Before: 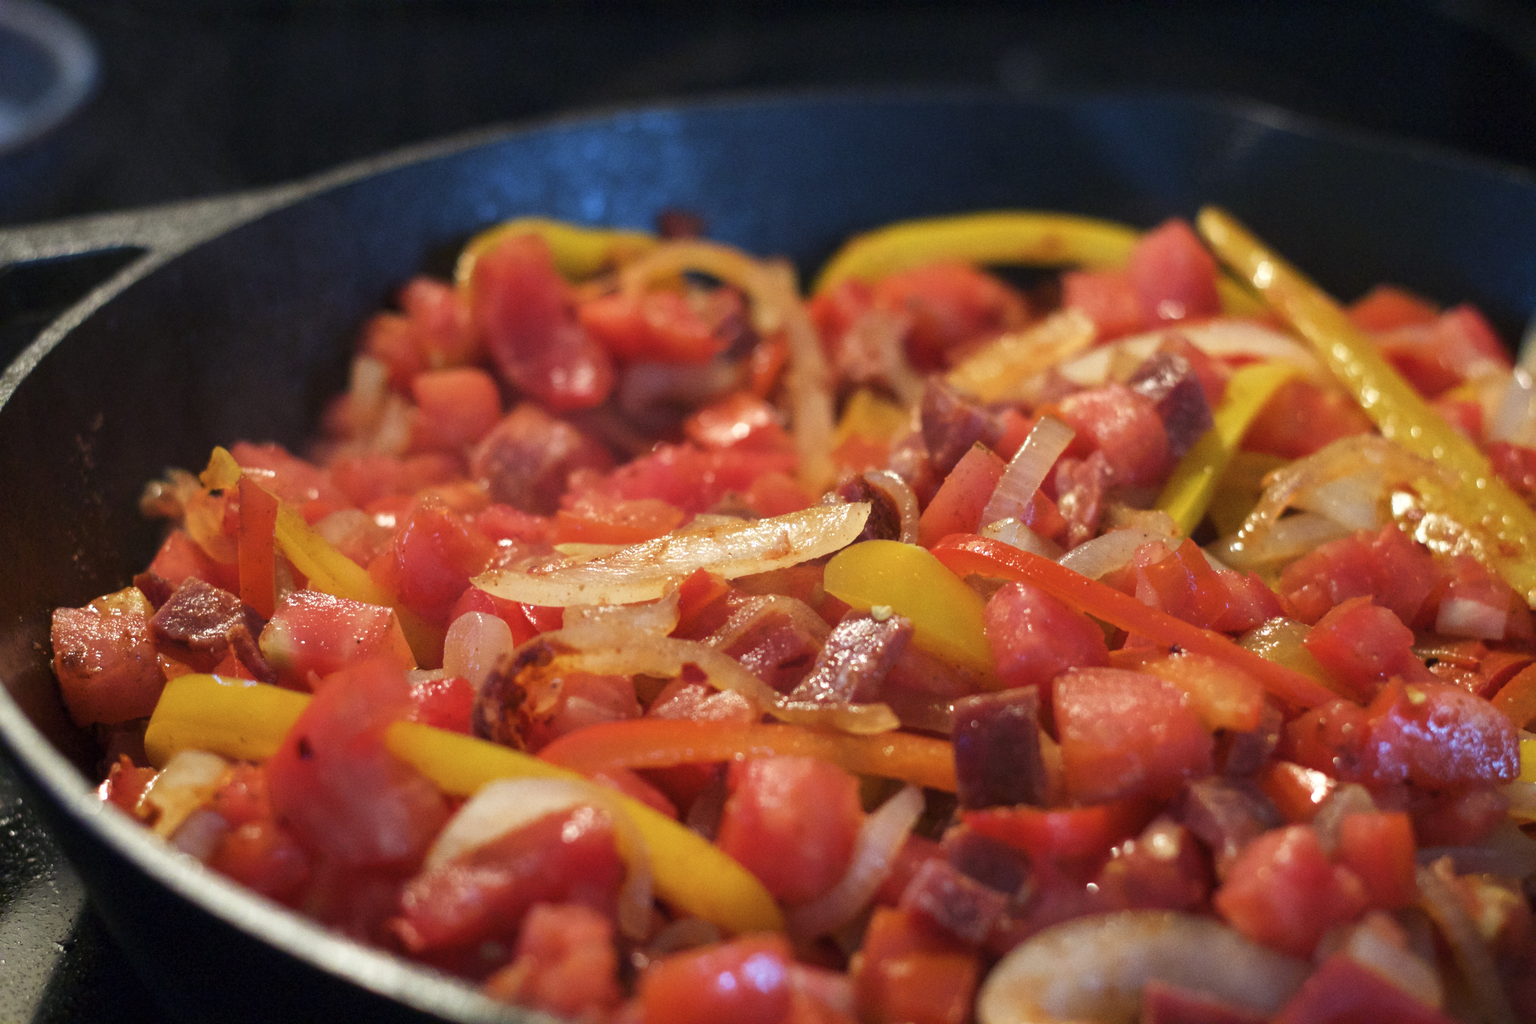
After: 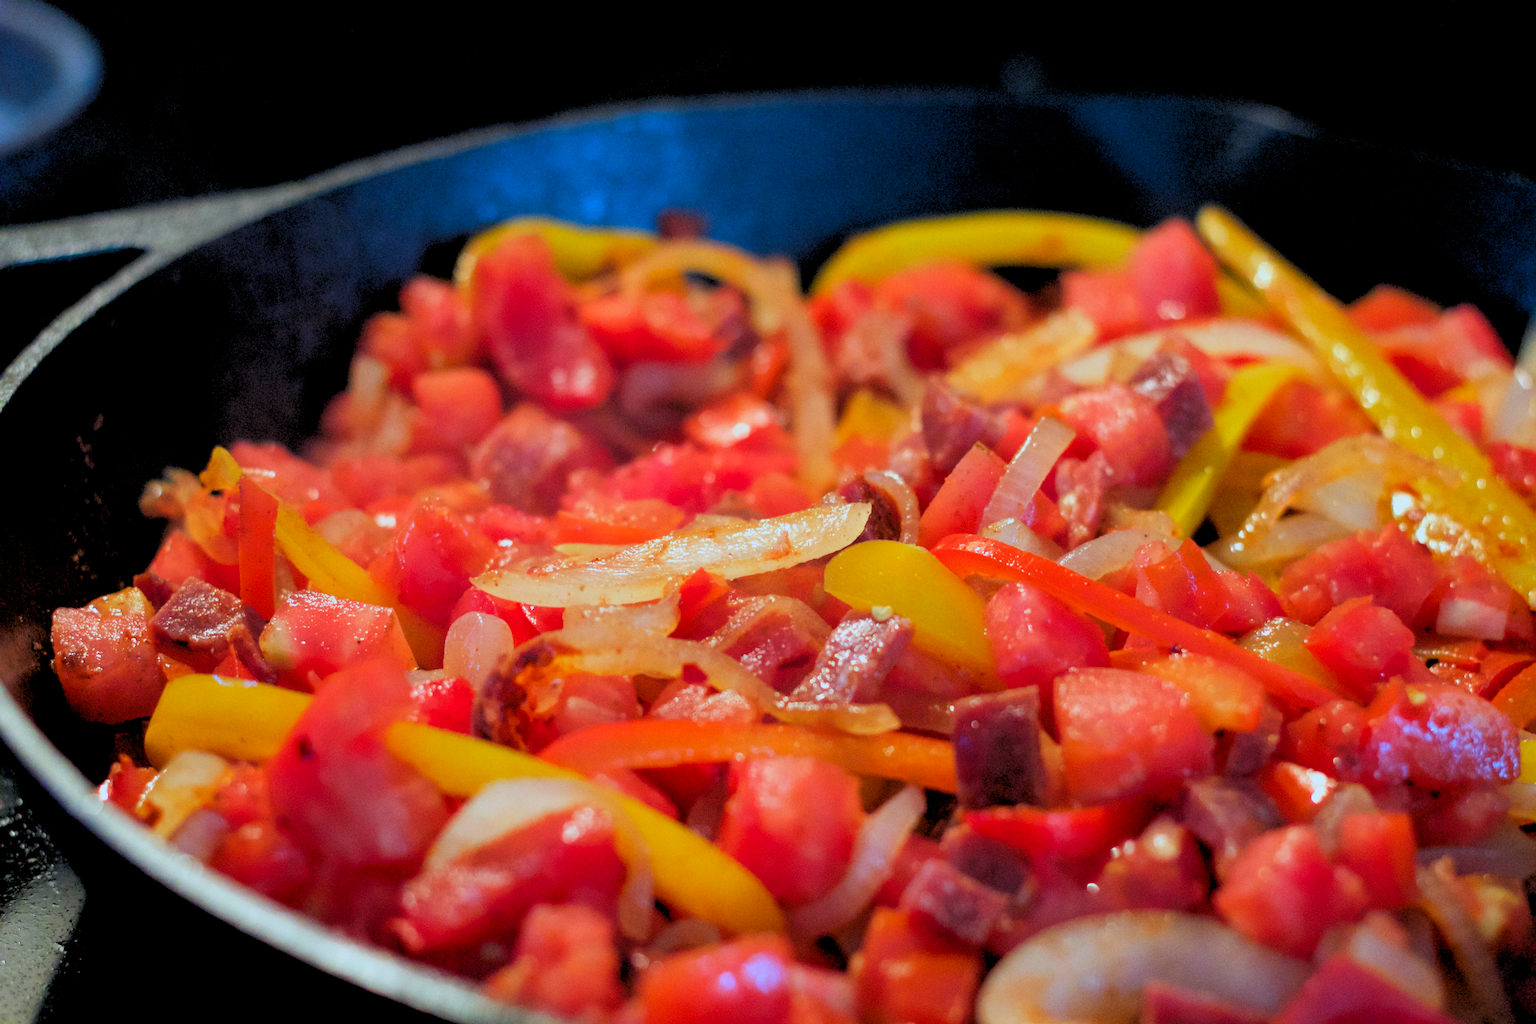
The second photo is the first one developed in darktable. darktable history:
white balance: red 0.924, blue 1.095
rgb levels: preserve colors sum RGB, levels [[0.038, 0.433, 0.934], [0, 0.5, 1], [0, 0.5, 1]]
contrast brightness saturation: contrast 0.04, saturation 0.16
